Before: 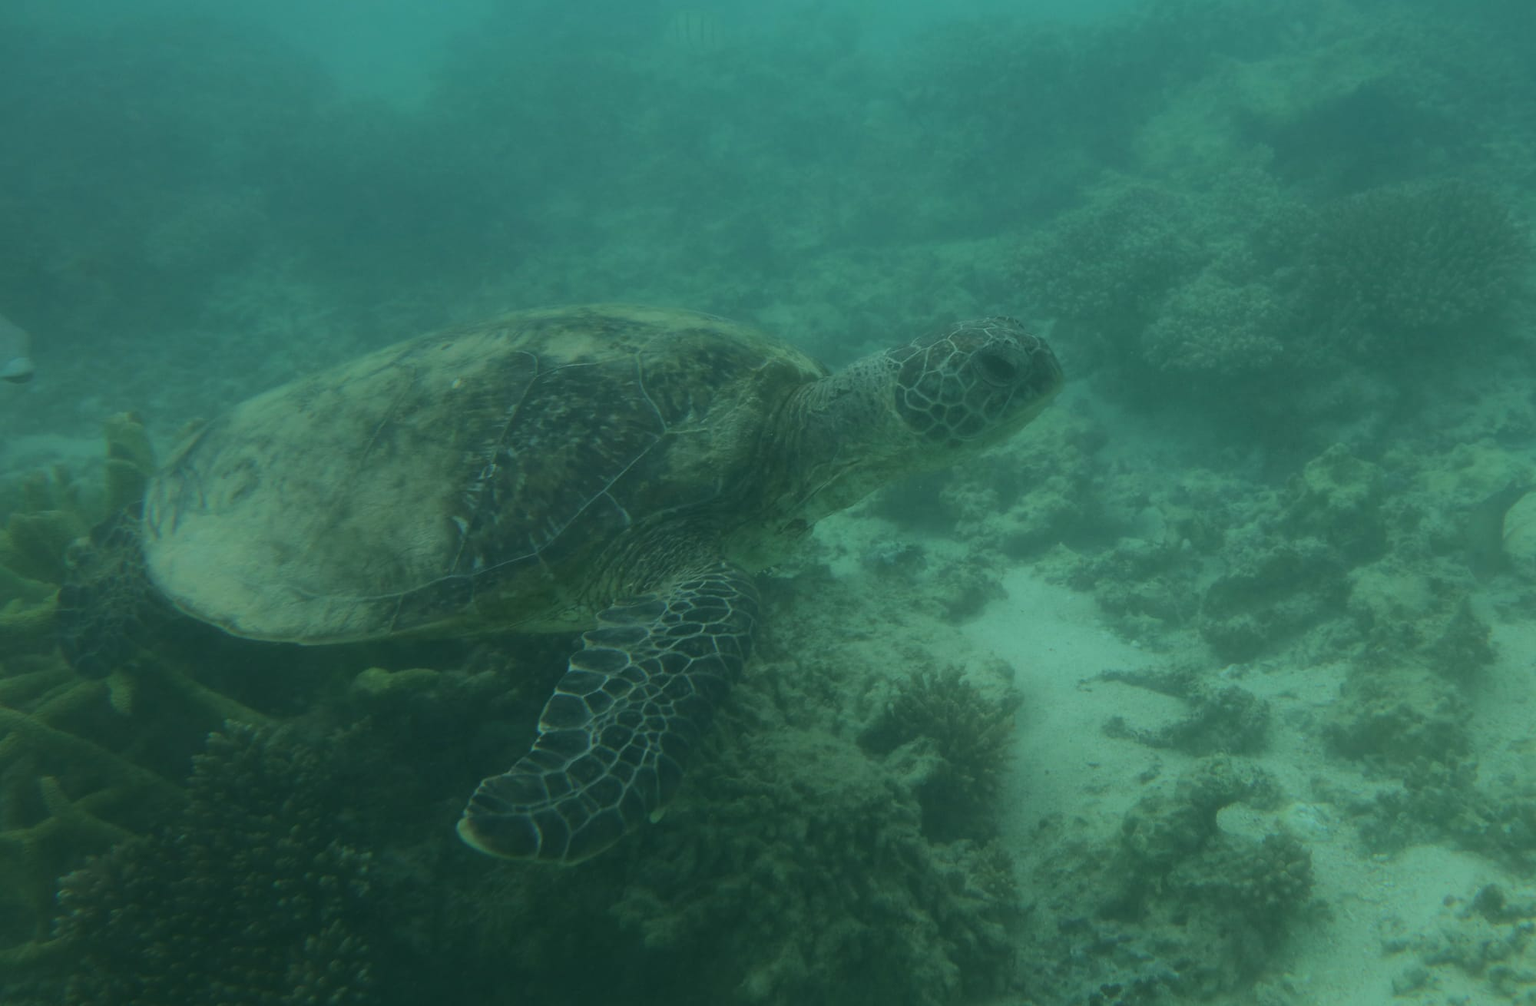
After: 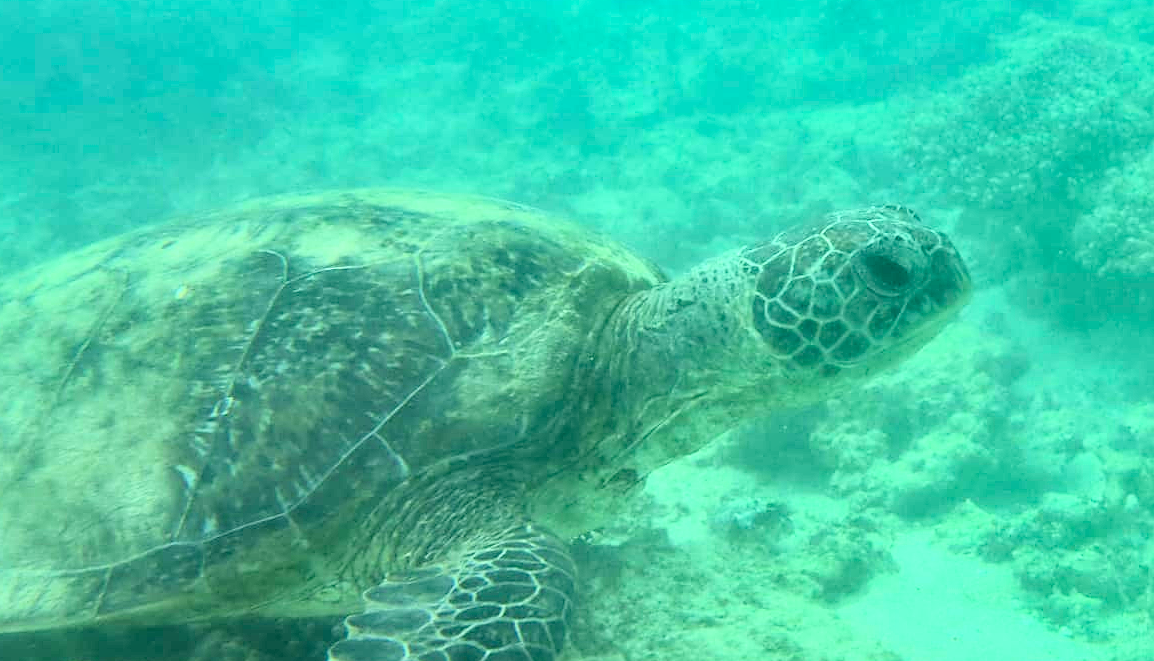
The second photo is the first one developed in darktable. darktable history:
shadows and highlights: low approximation 0.01, soften with gaussian
tone equalizer: -7 EV 0.142 EV, -6 EV 0.633 EV, -5 EV 1.17 EV, -4 EV 1.36 EV, -3 EV 1.15 EV, -2 EV 0.6 EV, -1 EV 0.155 EV, smoothing diameter 2.1%, edges refinement/feathering 16.2, mask exposure compensation -1.57 EV, filter diffusion 5
crop: left 20.672%, top 15.802%, right 21.606%, bottom 33.733%
exposure: black level correction 0.007, exposure 0.106 EV, compensate exposure bias true, compensate highlight preservation false
base curve: curves: ch0 [(0, 0) (0.028, 0.03) (0.121, 0.232) (0.46, 0.748) (0.859, 0.968) (1, 1)]
contrast brightness saturation: contrast 0.075
sharpen: on, module defaults
